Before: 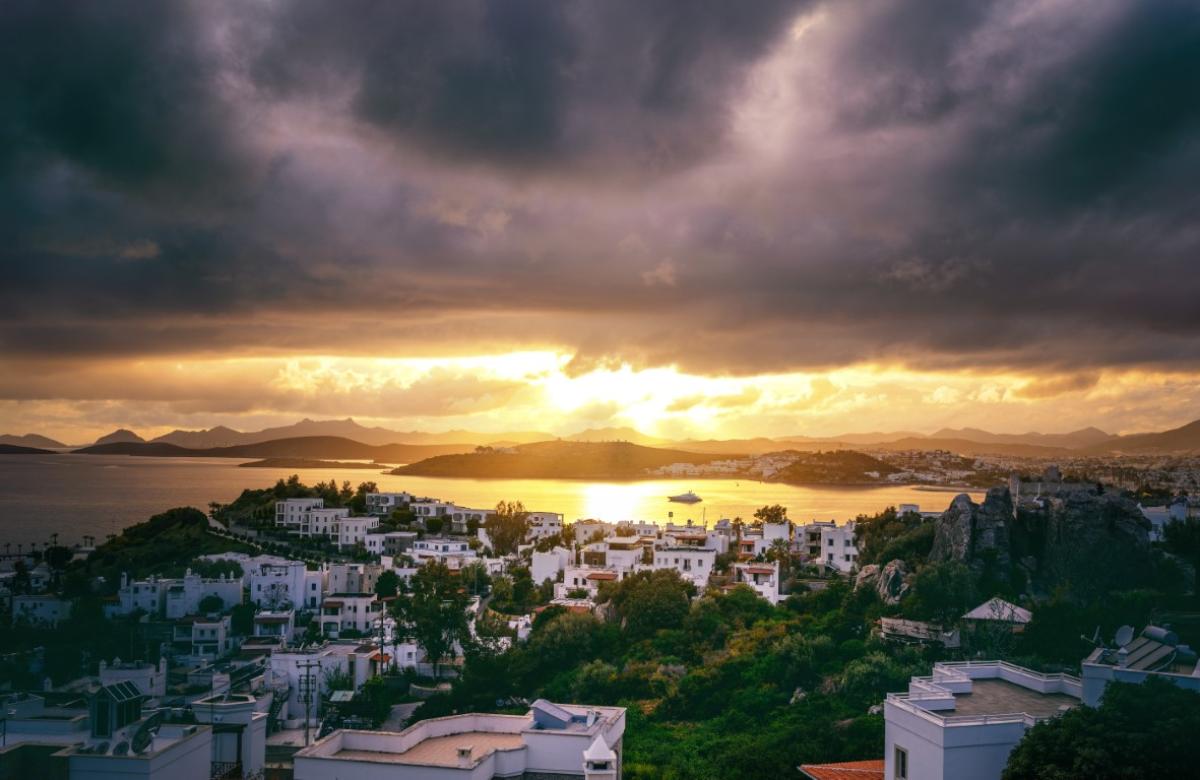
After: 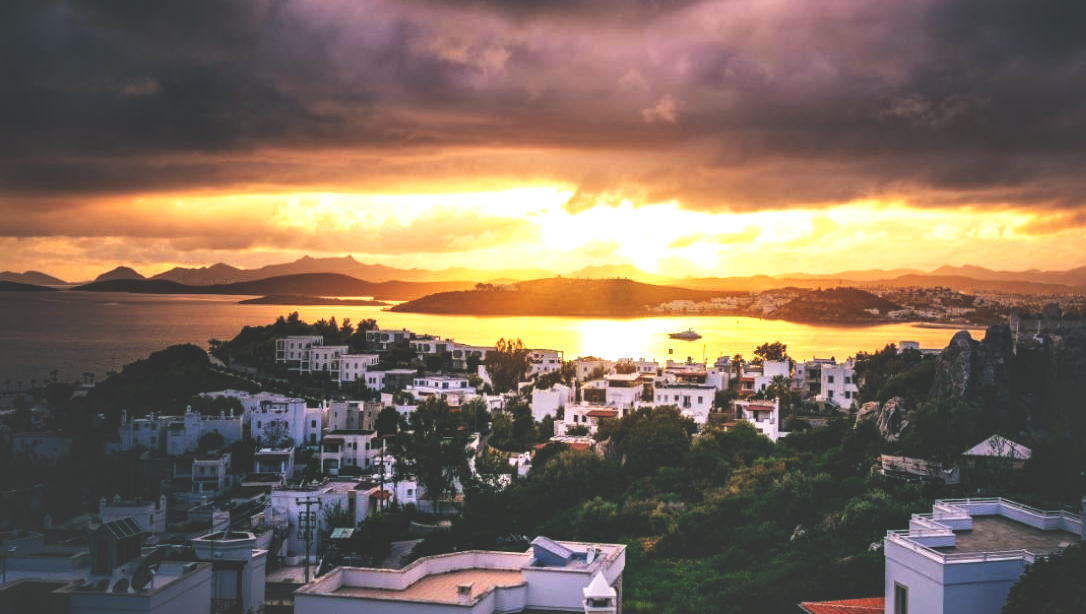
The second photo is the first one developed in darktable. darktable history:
local contrast: mode bilateral grid, contrast 20, coarseness 50, detail 150%, midtone range 0.2
graduated density: density 0.38 EV, hardness 21%, rotation -6.11°, saturation 32%
crop: top 20.916%, right 9.437%, bottom 0.316%
base curve: curves: ch0 [(0, 0.036) (0.007, 0.037) (0.604, 0.887) (1, 1)], preserve colors none
